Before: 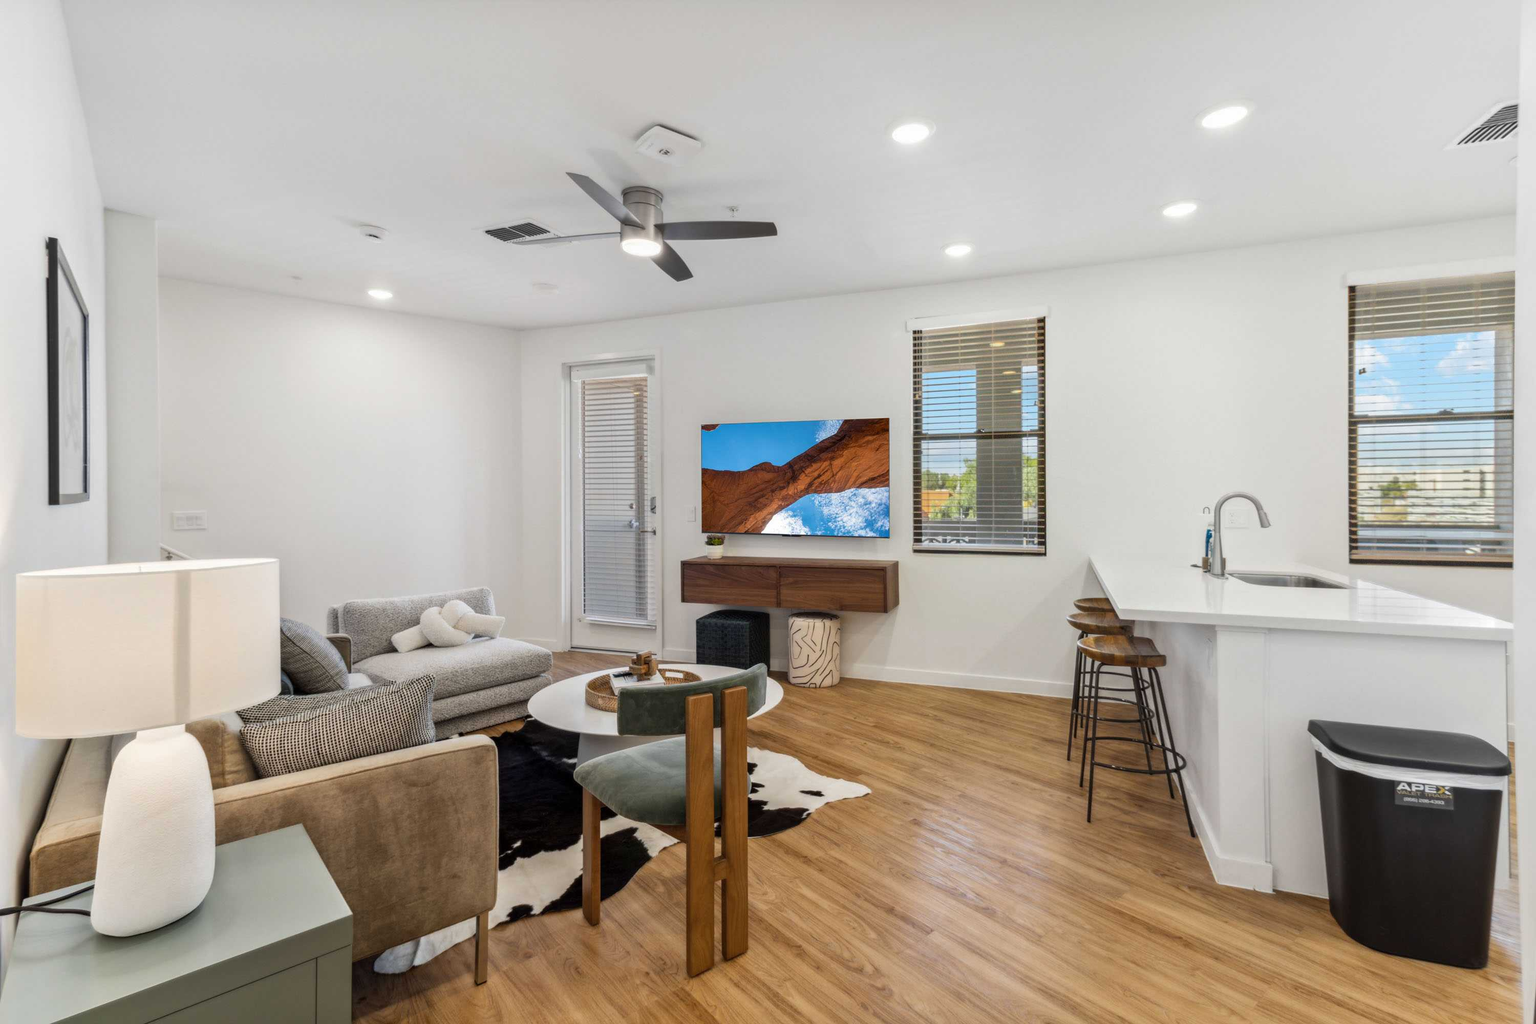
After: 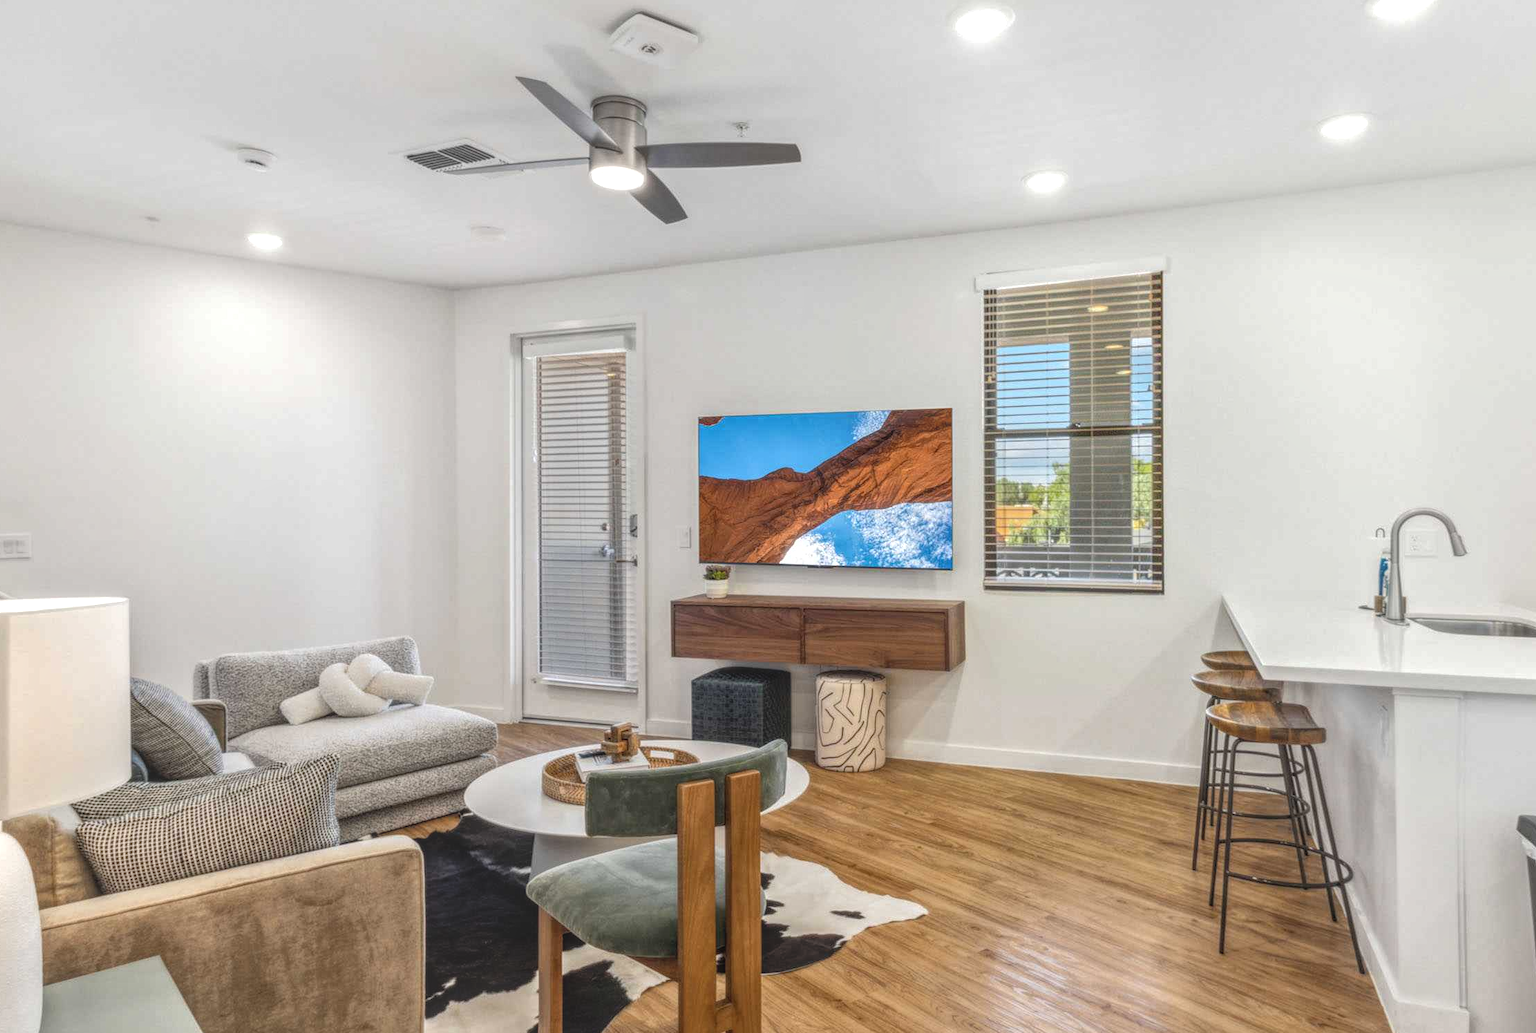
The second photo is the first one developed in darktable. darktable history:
local contrast: highlights 67%, shadows 32%, detail 166%, midtone range 0.2
crop and rotate: left 11.981%, top 11.333%, right 13.898%, bottom 13.854%
exposure: exposure 0.176 EV, compensate highlight preservation false
